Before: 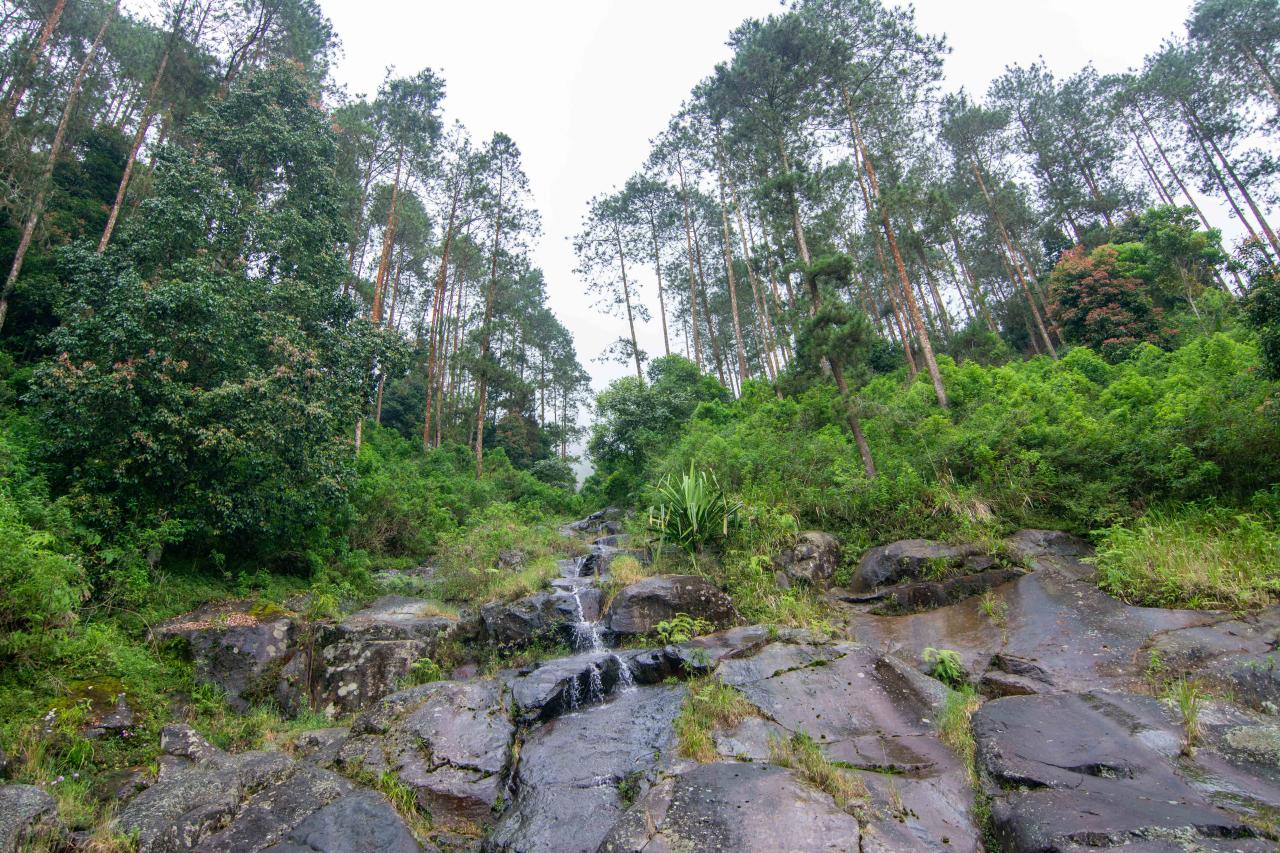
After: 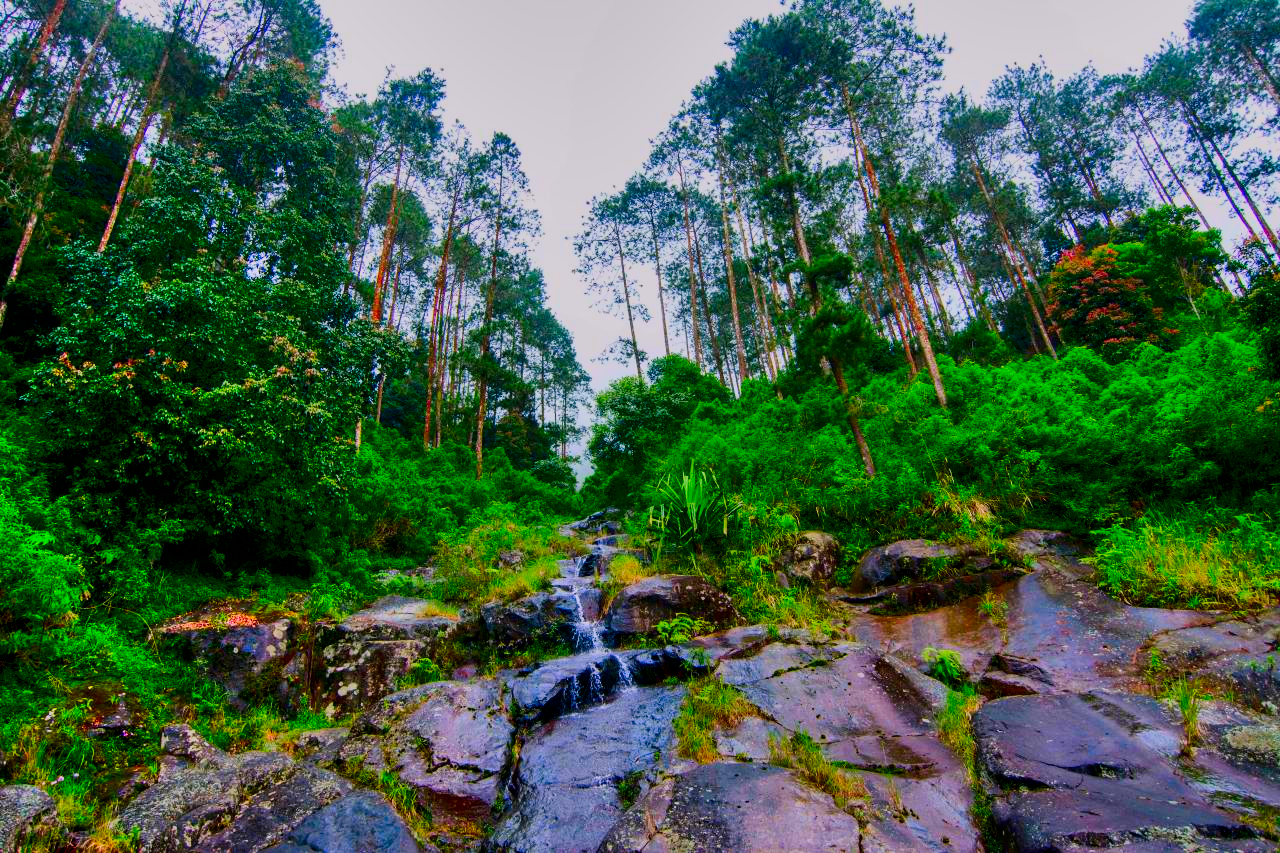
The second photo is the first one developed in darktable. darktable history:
filmic rgb: black relative exposure -7.65 EV, white relative exposure 4.56 EV, hardness 3.61
shadows and highlights: highlights color adjustment 0%, low approximation 0.01, soften with gaussian
contrast brightness saturation: contrast 0.19, brightness -0.24, saturation 0.11
color correction: highlights a* 1.59, highlights b* -1.7, saturation 2.48
